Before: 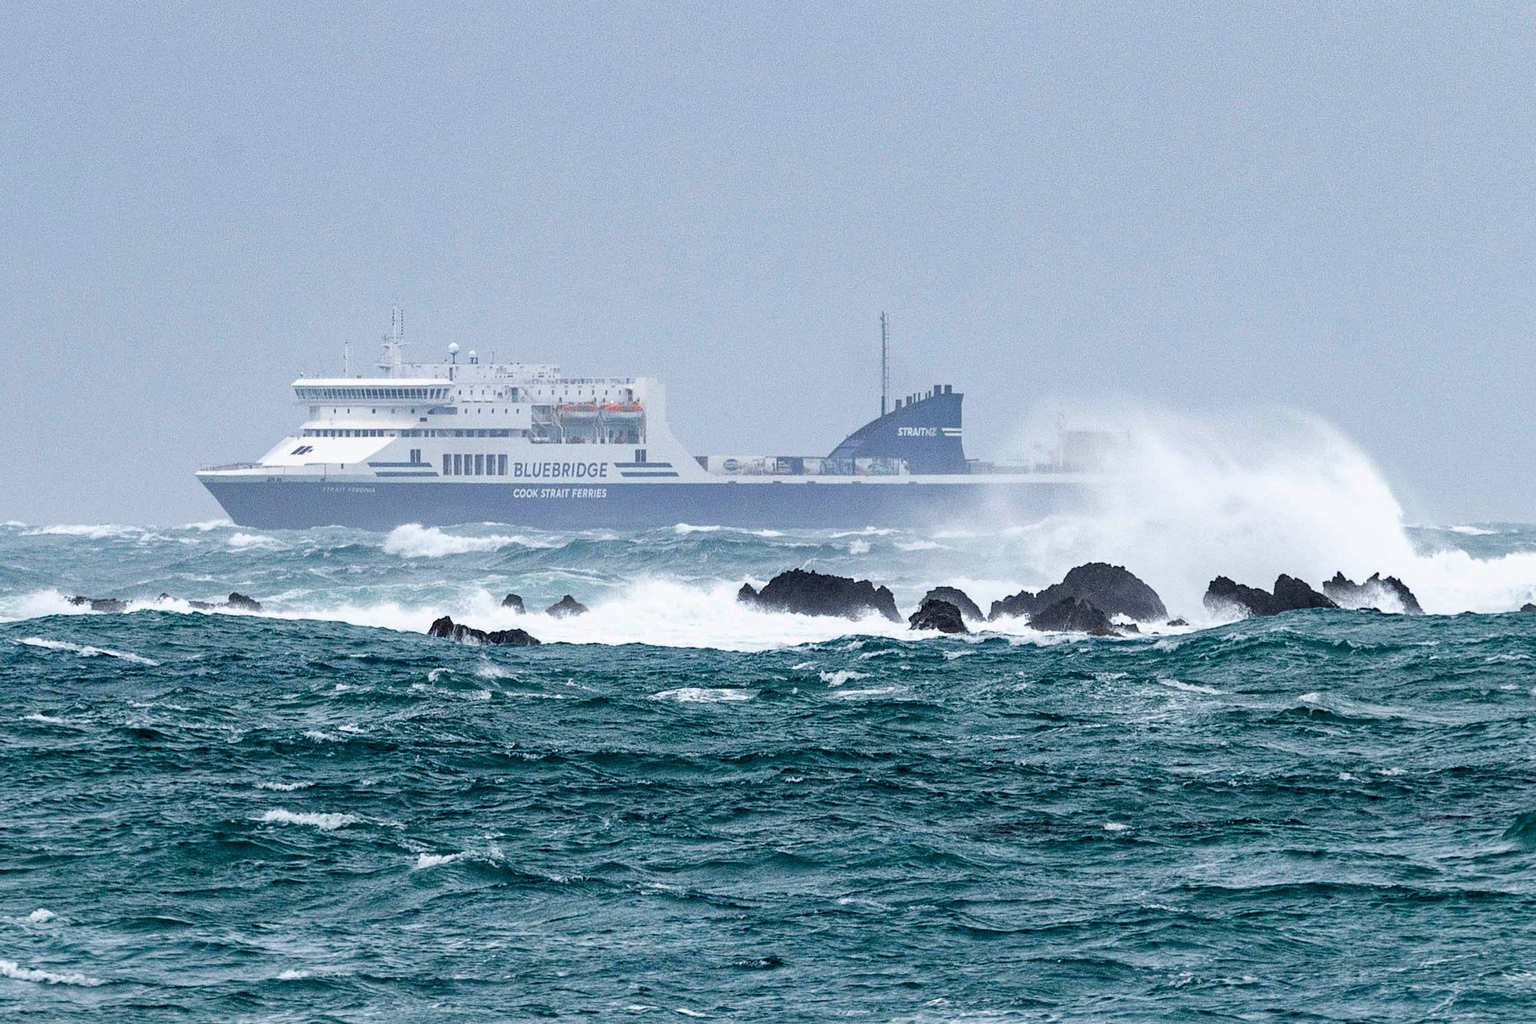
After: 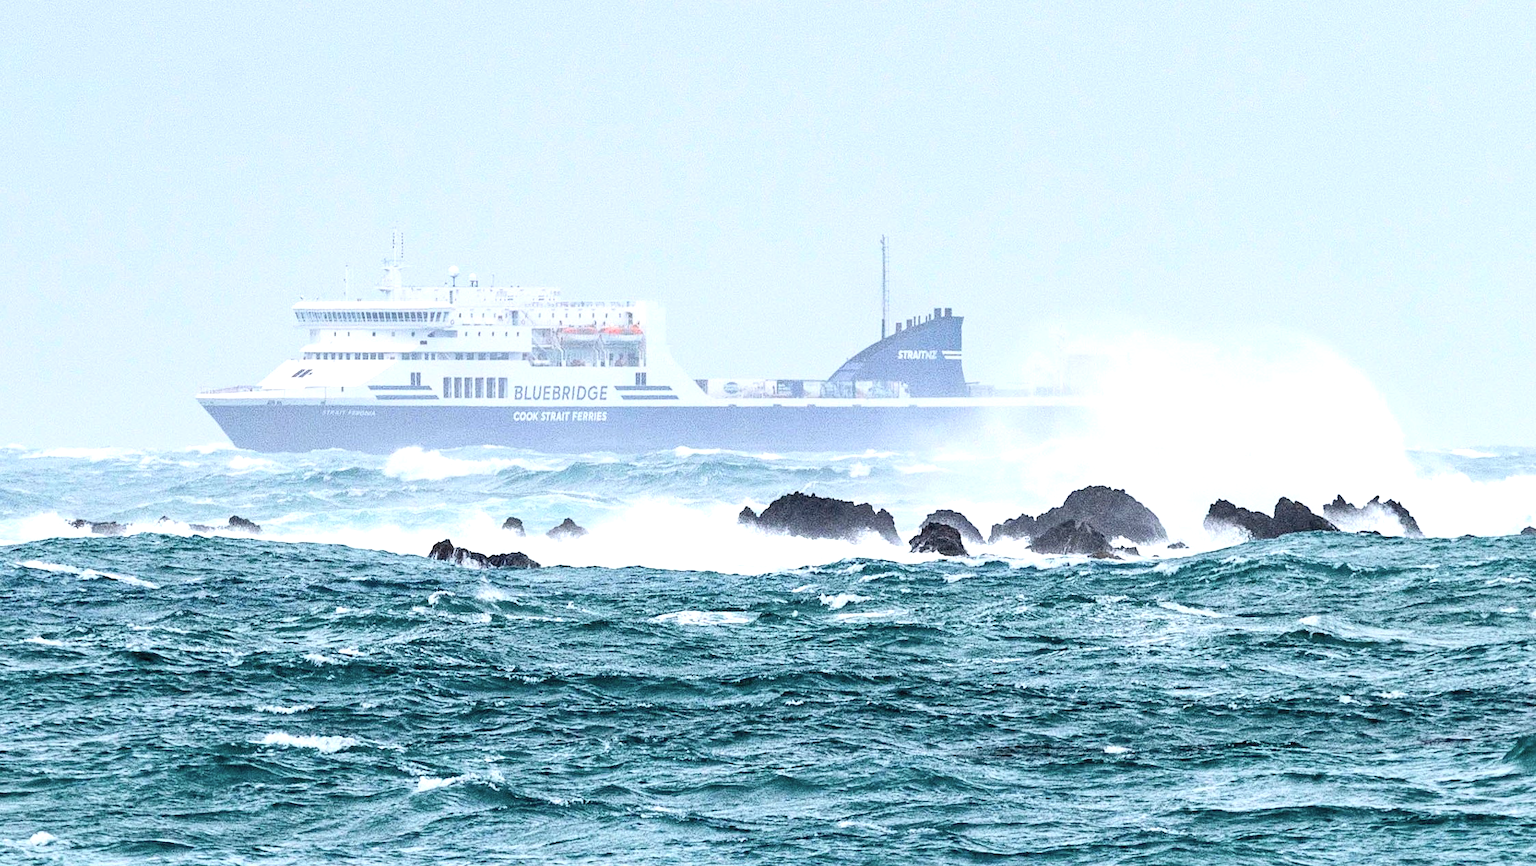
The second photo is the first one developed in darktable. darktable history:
contrast brightness saturation: contrast 0.199, brightness 0.165, saturation 0.23
crop: top 7.594%, bottom 7.757%
exposure: exposure 0.7 EV, compensate highlight preservation false
color correction: highlights b* 0.022, saturation 0.794
